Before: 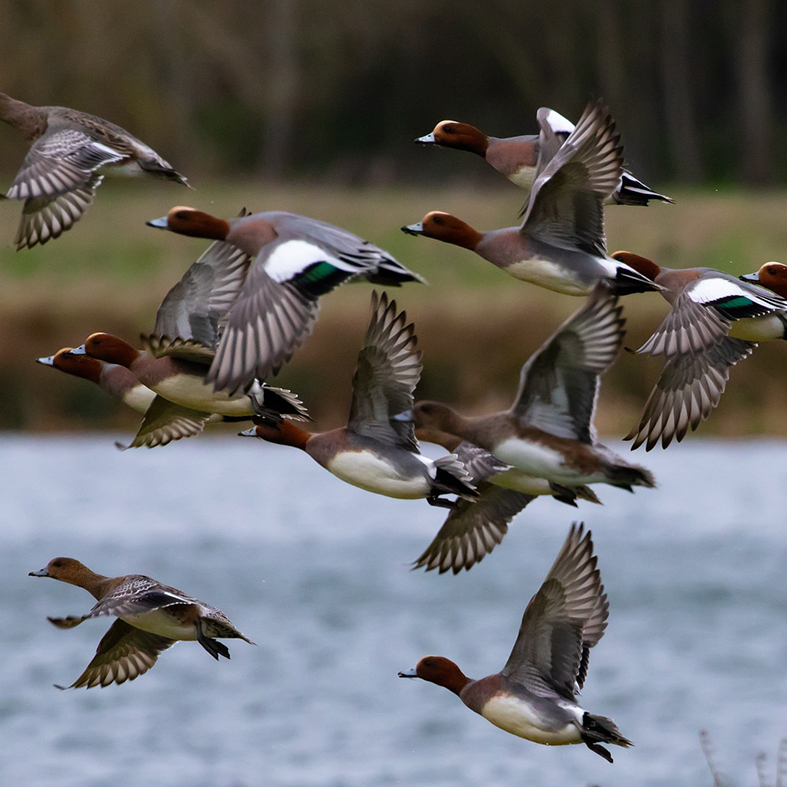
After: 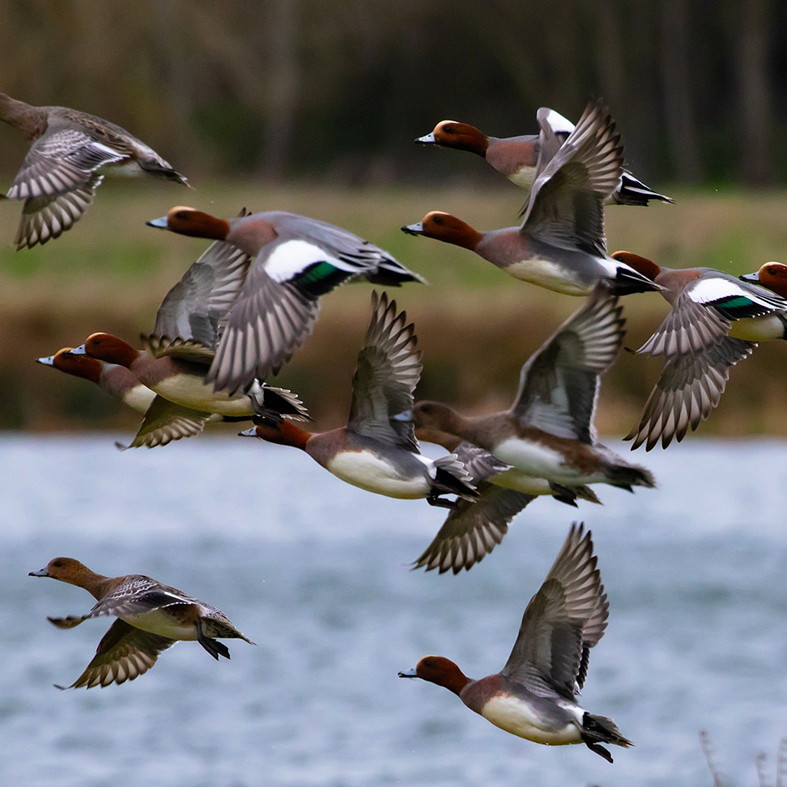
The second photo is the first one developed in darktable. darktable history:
vibrance: vibrance 100%
tone curve: curves: ch0 [(0, 0) (0.003, 0.003) (0.011, 0.012) (0.025, 0.026) (0.044, 0.046) (0.069, 0.072) (0.1, 0.104) (0.136, 0.141) (0.177, 0.185) (0.224, 0.234) (0.277, 0.289) (0.335, 0.349) (0.399, 0.415) (0.468, 0.488) (0.543, 0.566) (0.623, 0.649) (0.709, 0.739) (0.801, 0.834) (0.898, 0.923) (1, 1)], preserve colors none
